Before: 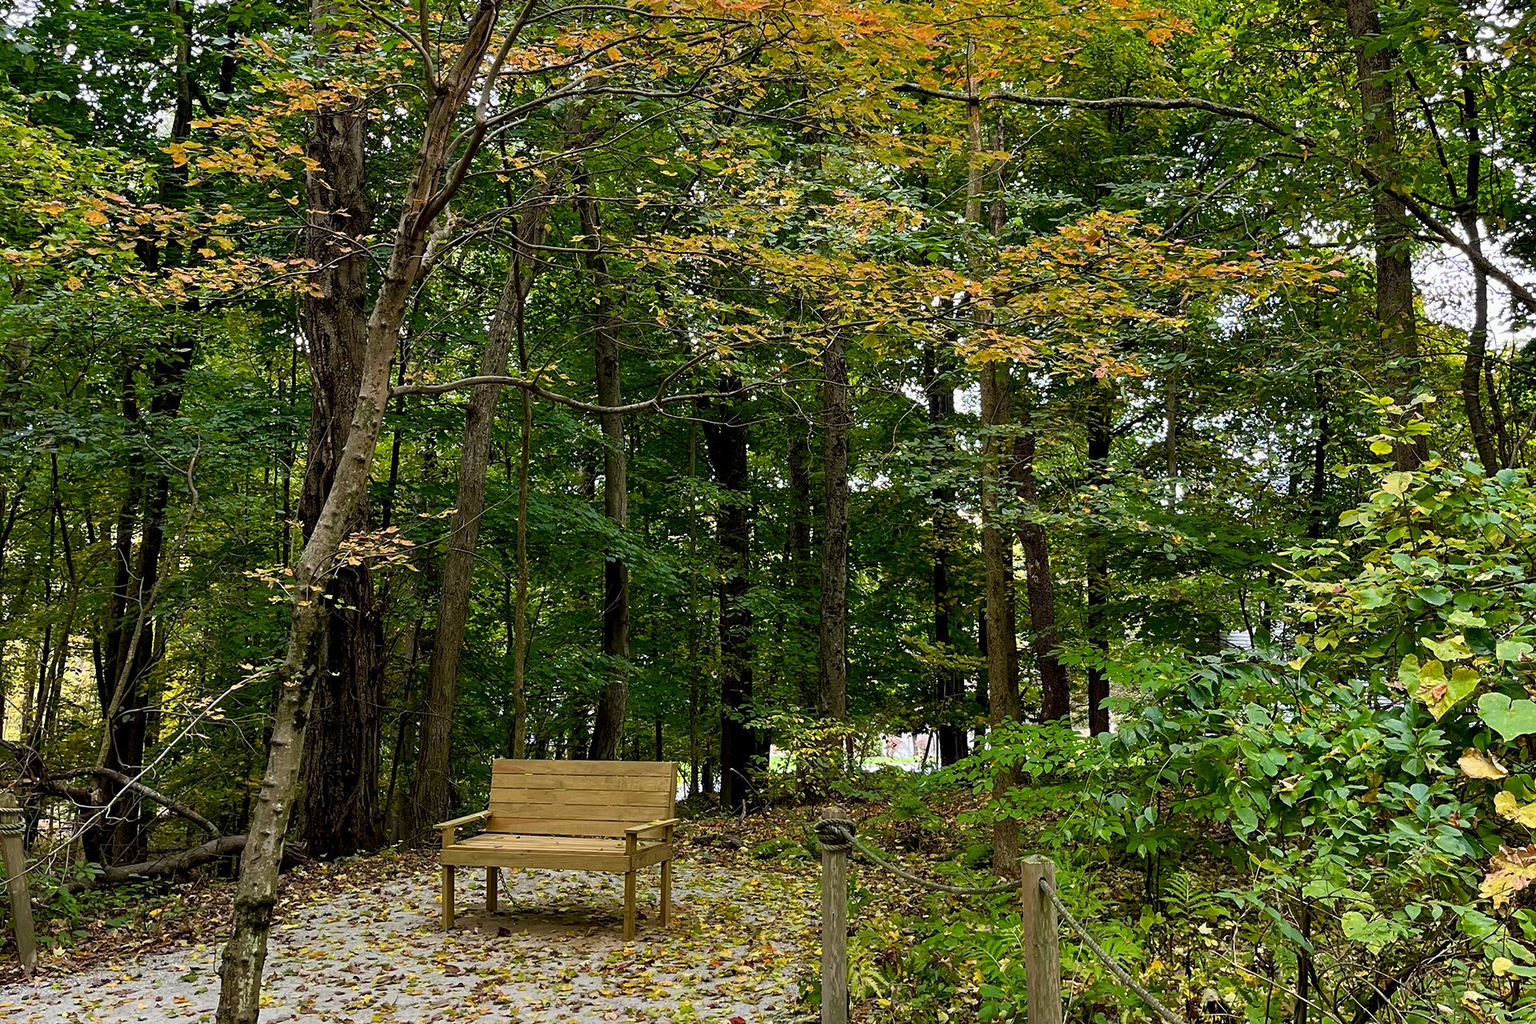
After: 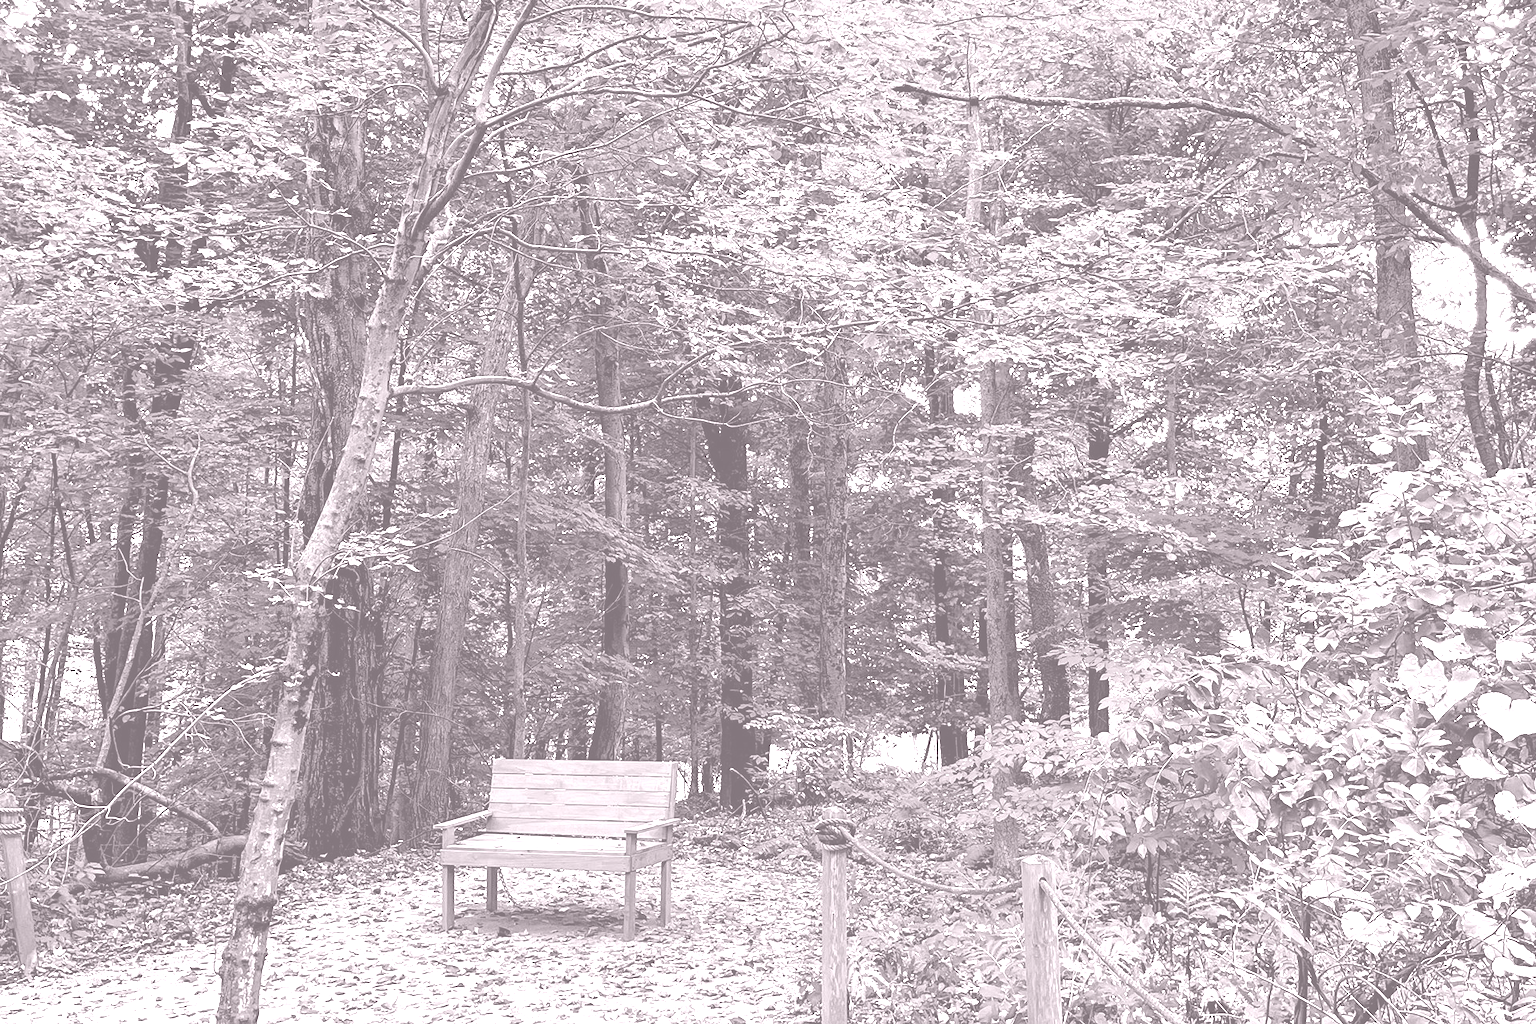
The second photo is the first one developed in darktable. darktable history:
colorize: hue 25.2°, saturation 83%, source mix 82%, lightness 79%, version 1
color balance rgb: perceptual saturation grading › global saturation 20%, perceptual saturation grading › highlights -25%, perceptual saturation grading › shadows 25%
